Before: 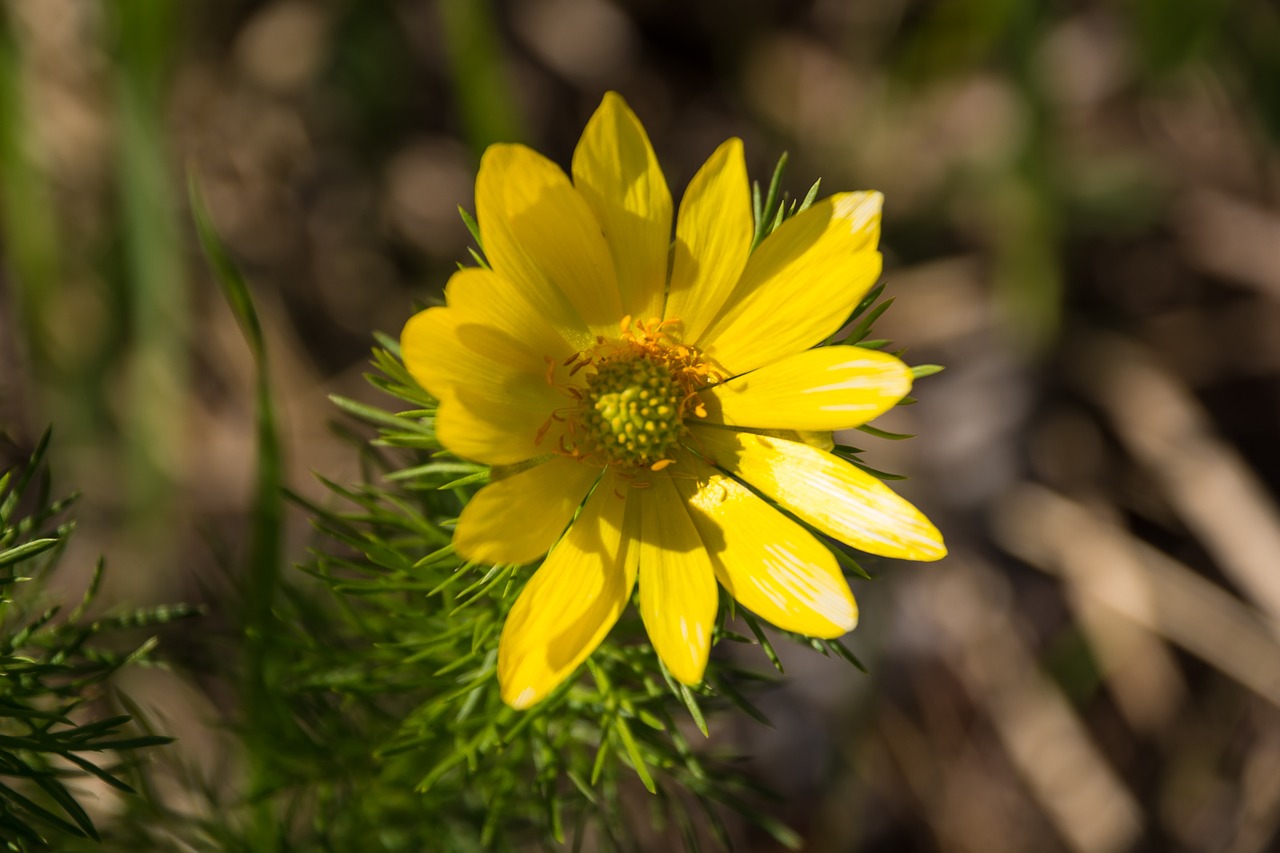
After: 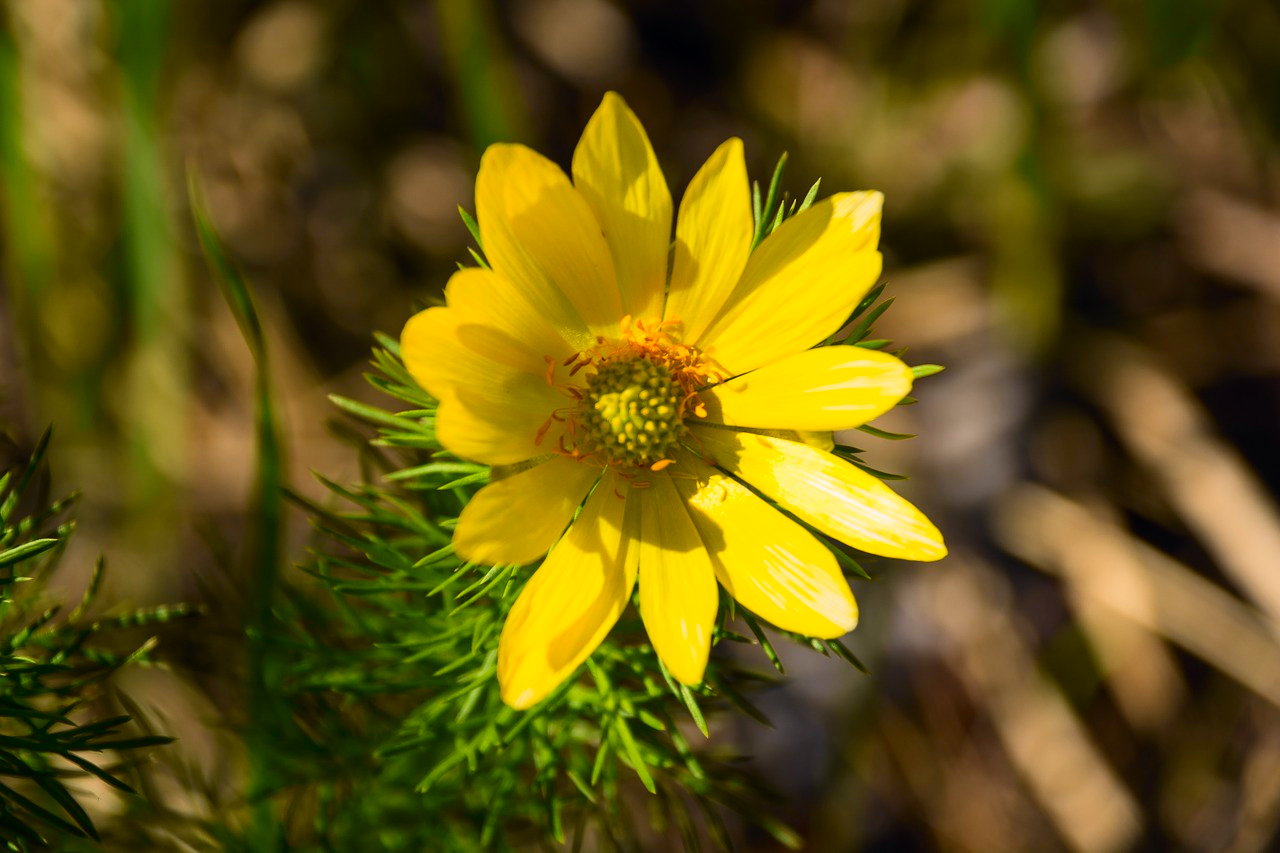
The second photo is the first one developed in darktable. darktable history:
tone curve: curves: ch0 [(0, 0) (0.071, 0.047) (0.266, 0.26) (0.491, 0.552) (0.753, 0.818) (1, 0.983)]; ch1 [(0, 0) (0.346, 0.307) (0.408, 0.369) (0.463, 0.443) (0.482, 0.493) (0.502, 0.5) (0.517, 0.518) (0.55, 0.573) (0.597, 0.641) (0.651, 0.709) (1, 1)]; ch2 [(0, 0) (0.346, 0.34) (0.434, 0.46) (0.485, 0.494) (0.5, 0.494) (0.517, 0.506) (0.535, 0.545) (0.583, 0.634) (0.625, 0.686) (1, 1)], color space Lab, independent channels, preserve colors none
